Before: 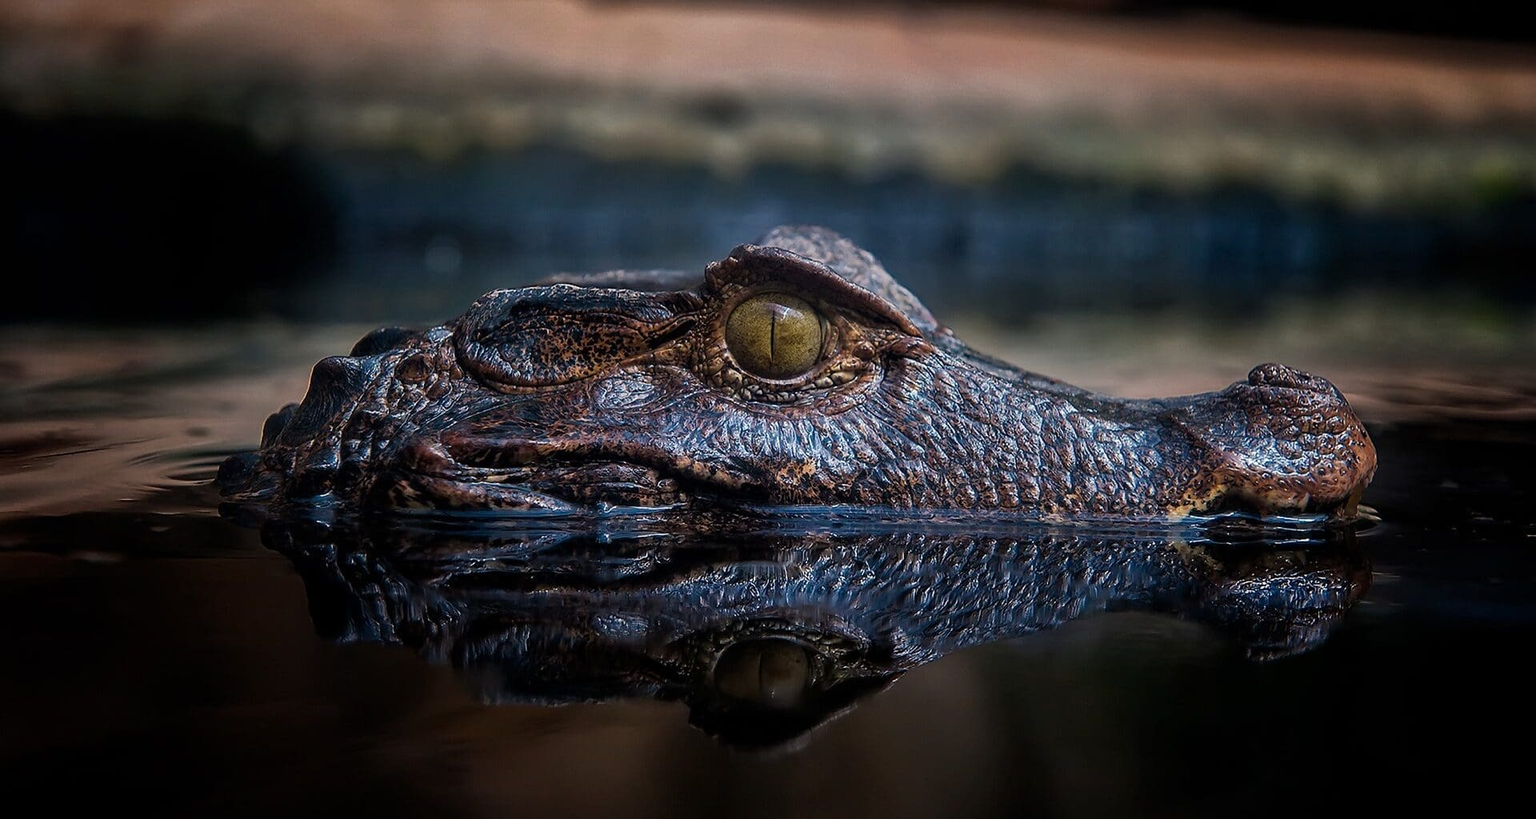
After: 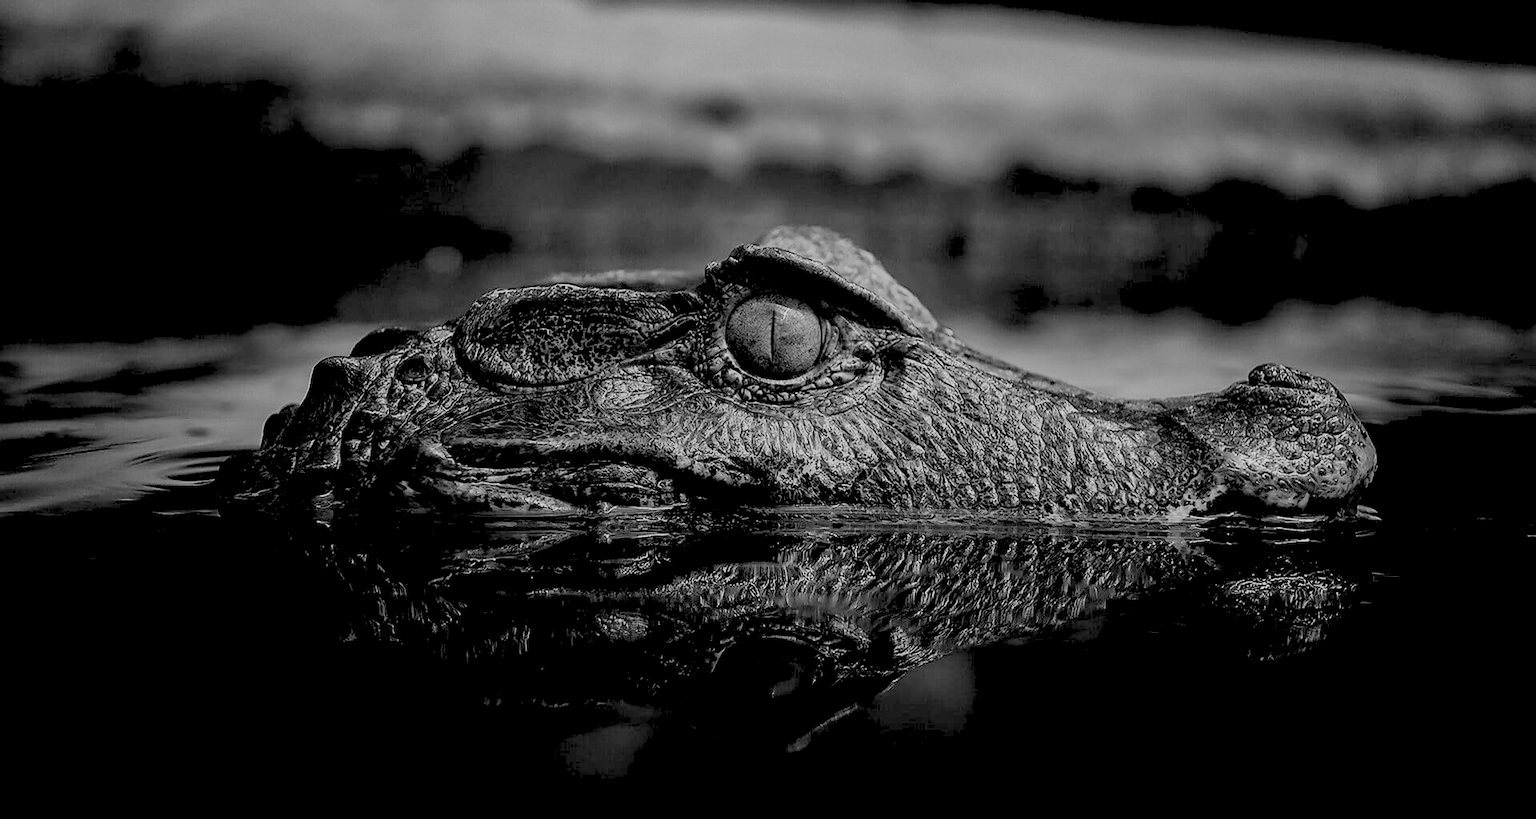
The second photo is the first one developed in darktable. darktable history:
exposure: compensate highlight preservation false
levels: levels [0.093, 0.434, 0.988]
monochrome: a -71.75, b 75.82
filmic rgb: black relative exposure -7.65 EV, white relative exposure 4.56 EV, hardness 3.61
